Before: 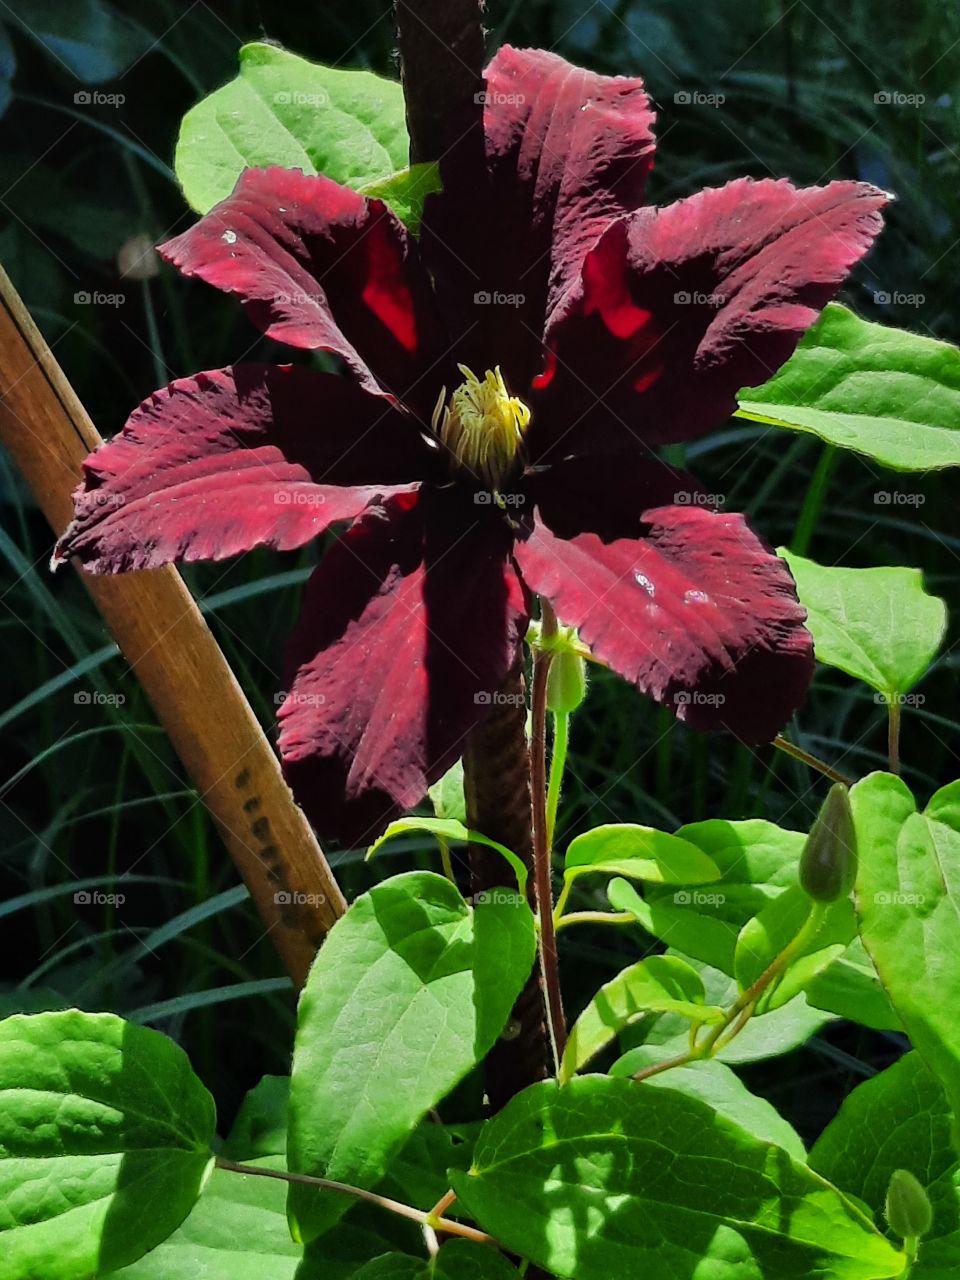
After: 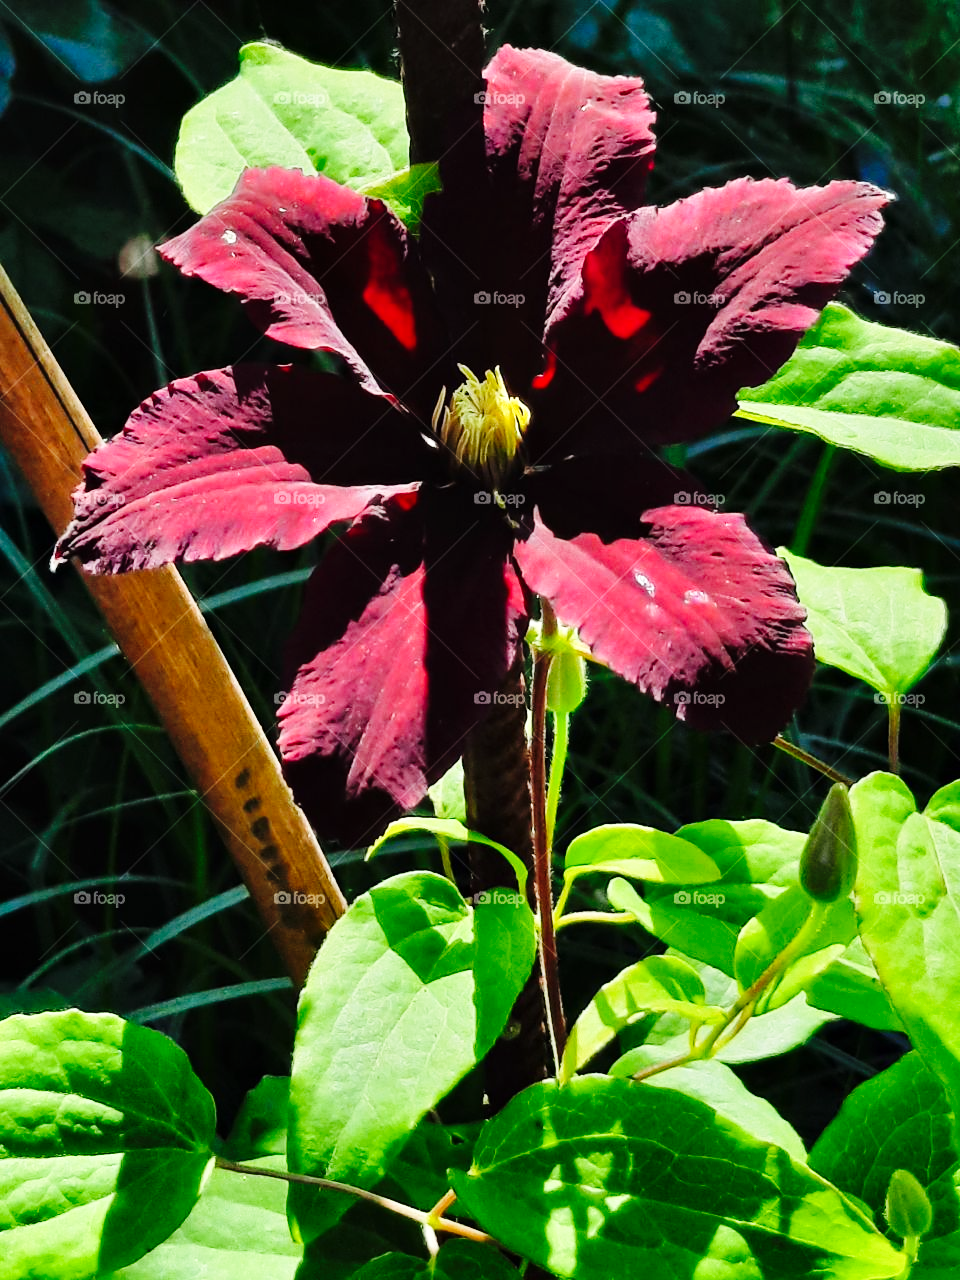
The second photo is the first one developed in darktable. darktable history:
exposure: exposure 0.375 EV, compensate highlight preservation false
base curve: curves: ch0 [(0, 0) (0.036, 0.025) (0.121, 0.166) (0.206, 0.329) (0.605, 0.79) (1, 1)], preserve colors none
